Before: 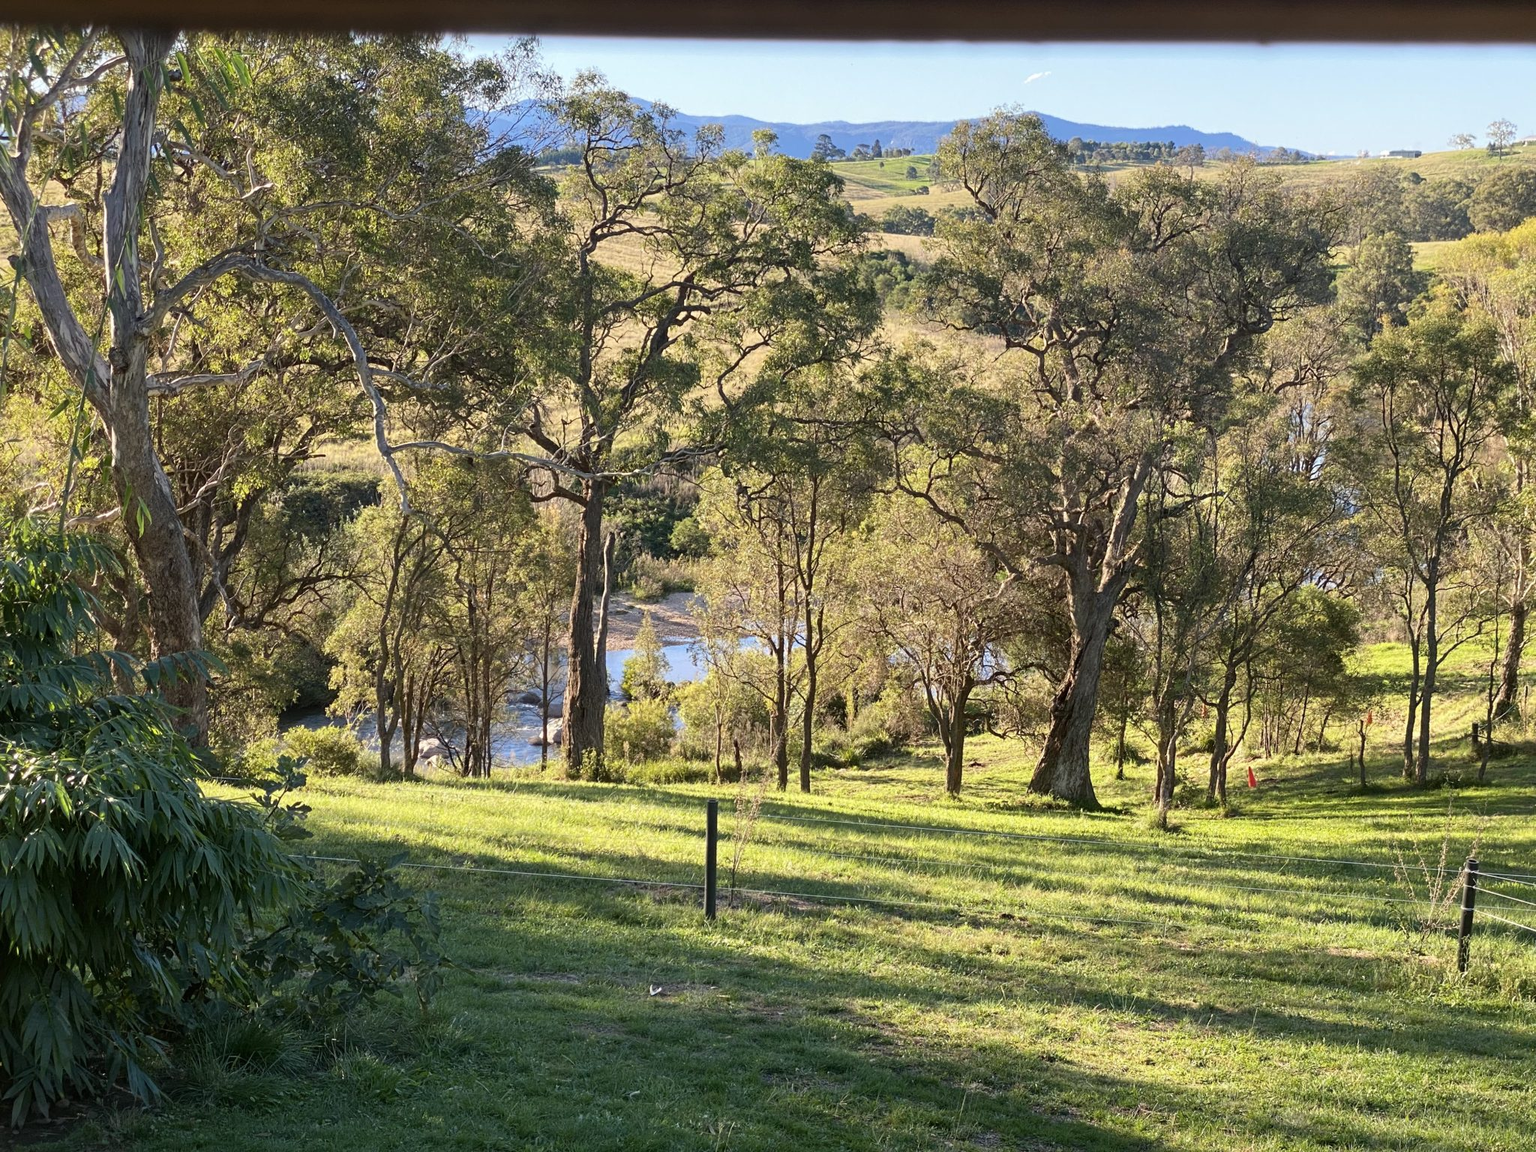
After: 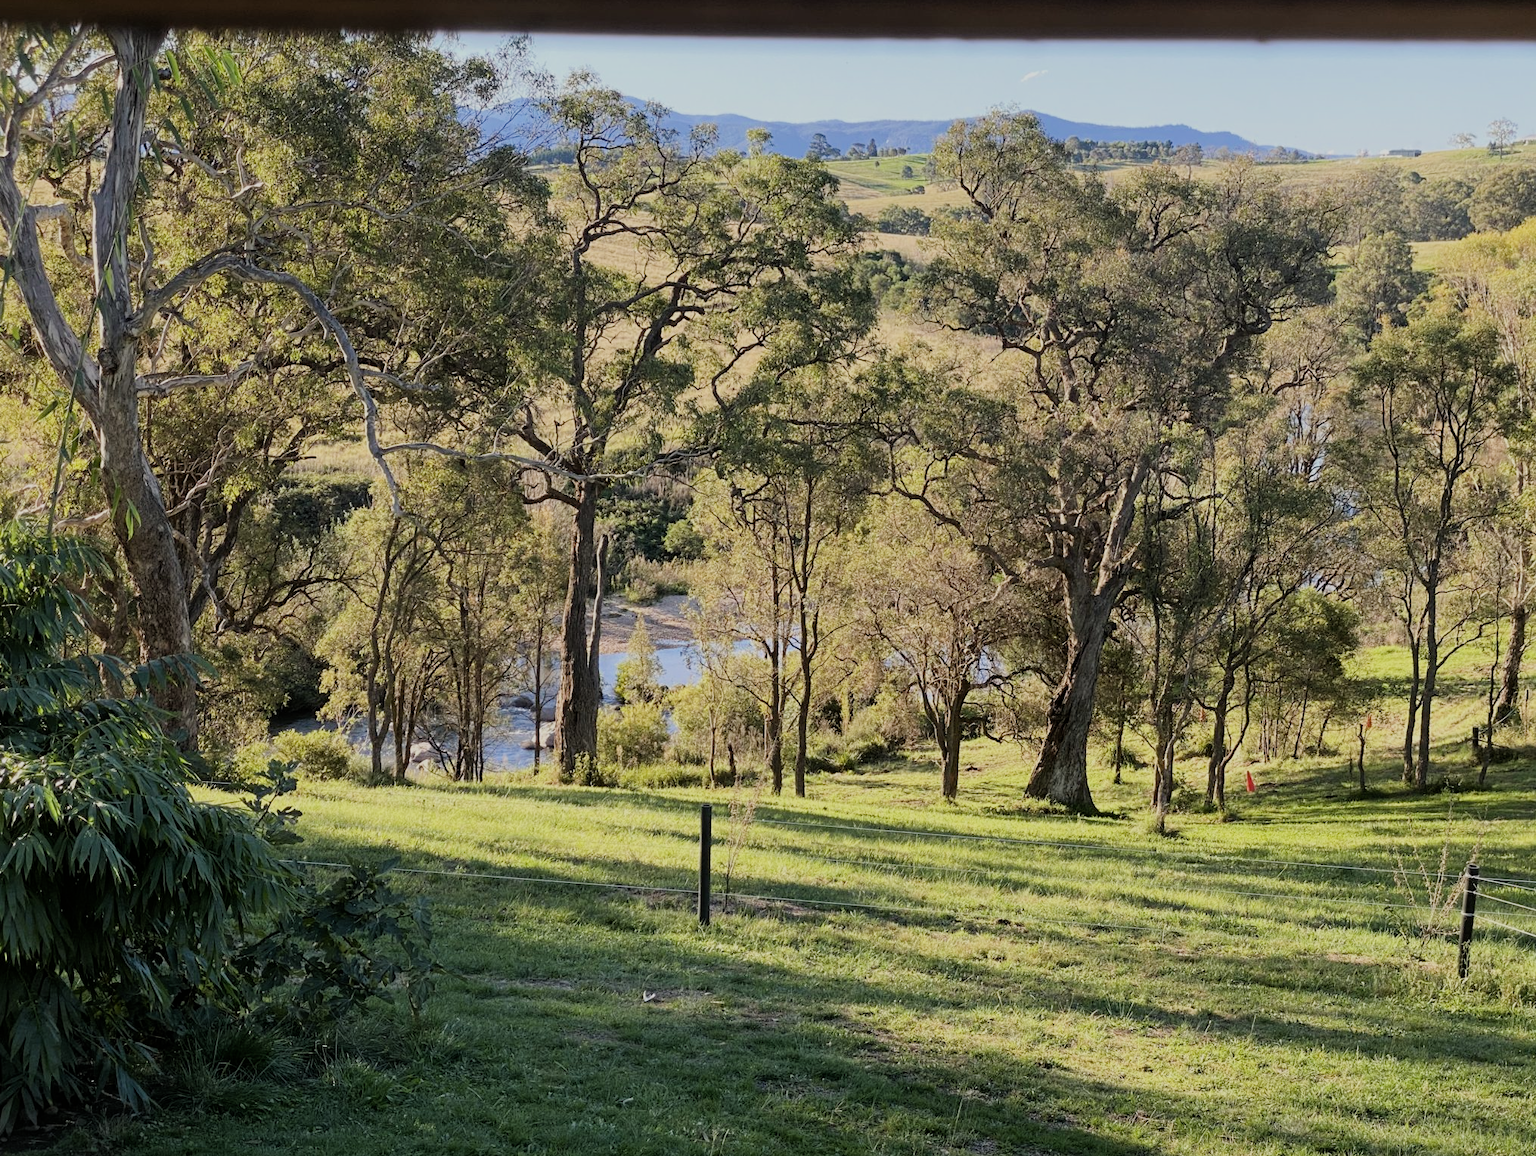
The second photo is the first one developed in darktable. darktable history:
filmic rgb: black relative exposure -7.65 EV, white relative exposure 4.56 EV, hardness 3.61
crop and rotate: left 0.786%, top 0.207%, bottom 0.234%
